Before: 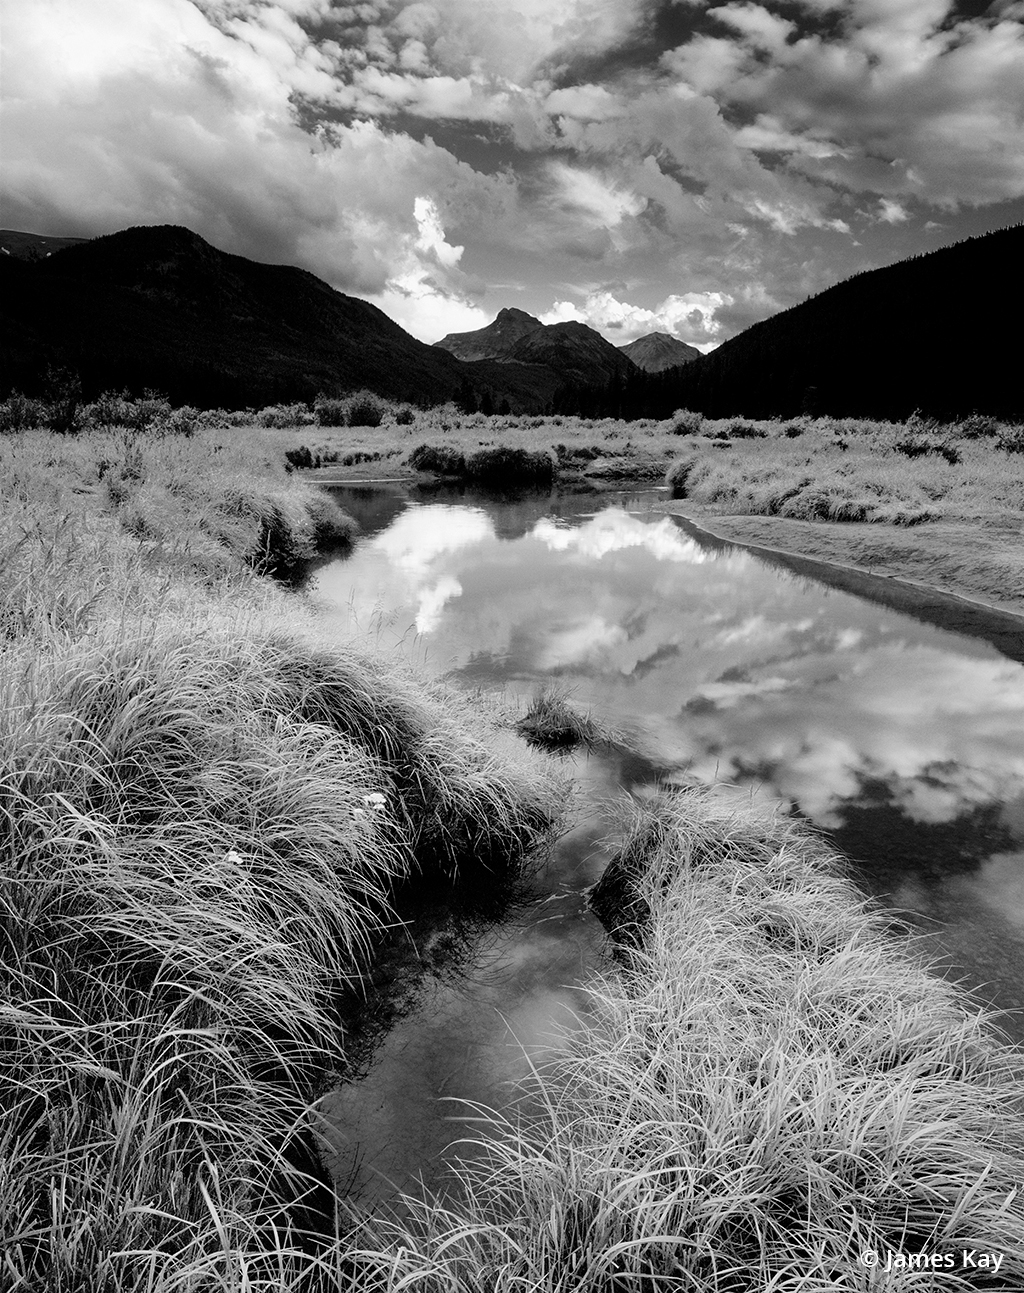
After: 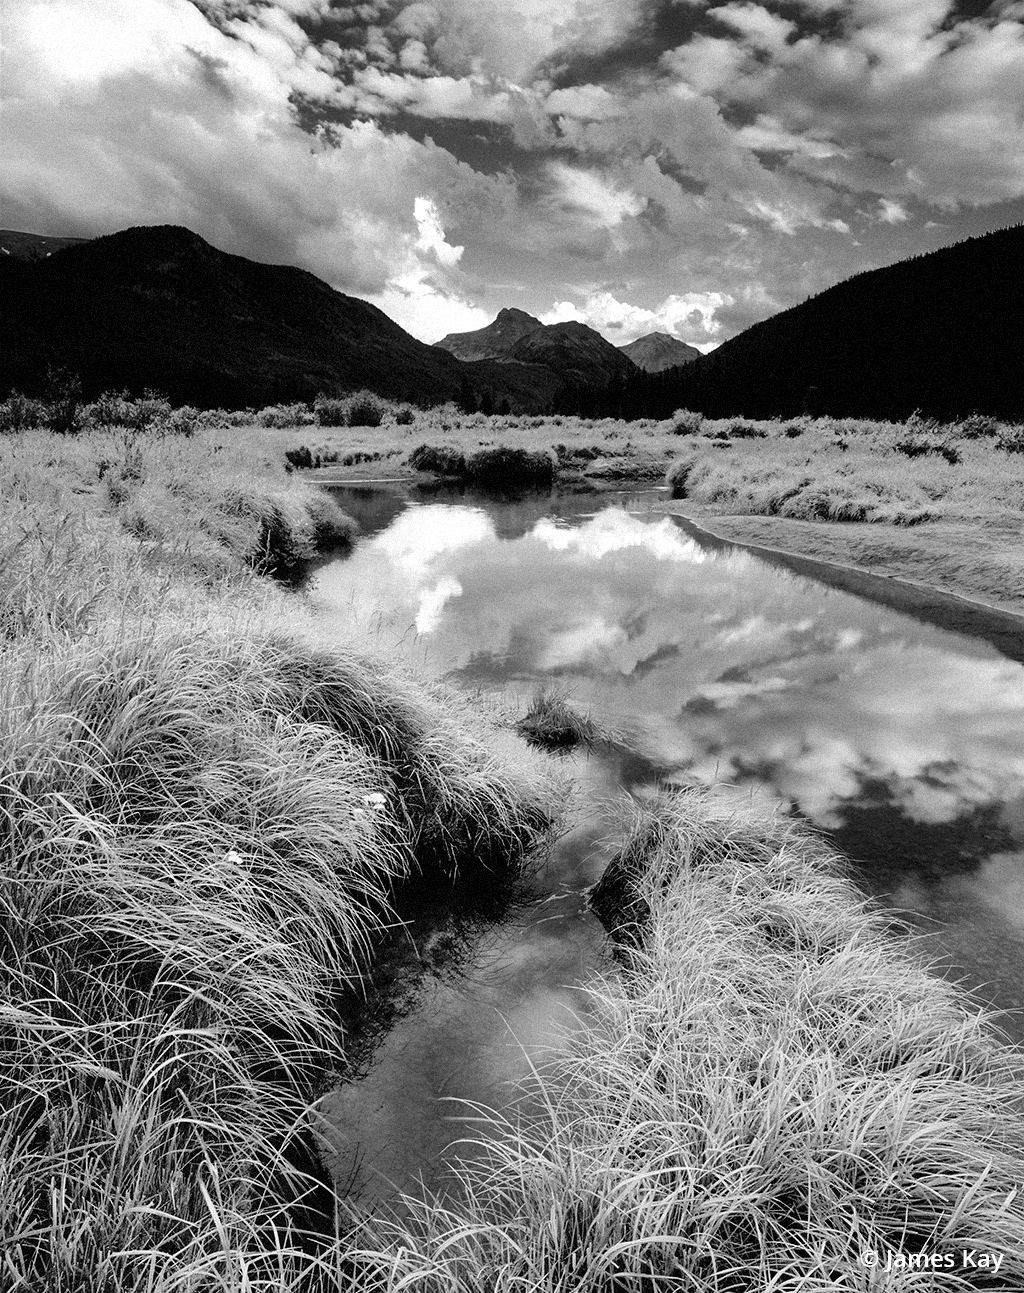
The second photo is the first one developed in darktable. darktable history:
levels: levels [0, 0.435, 0.917]
shadows and highlights: white point adjustment -3.64, highlights -63.34, highlights color adjustment 42%, soften with gaussian
grain: mid-tones bias 0%
